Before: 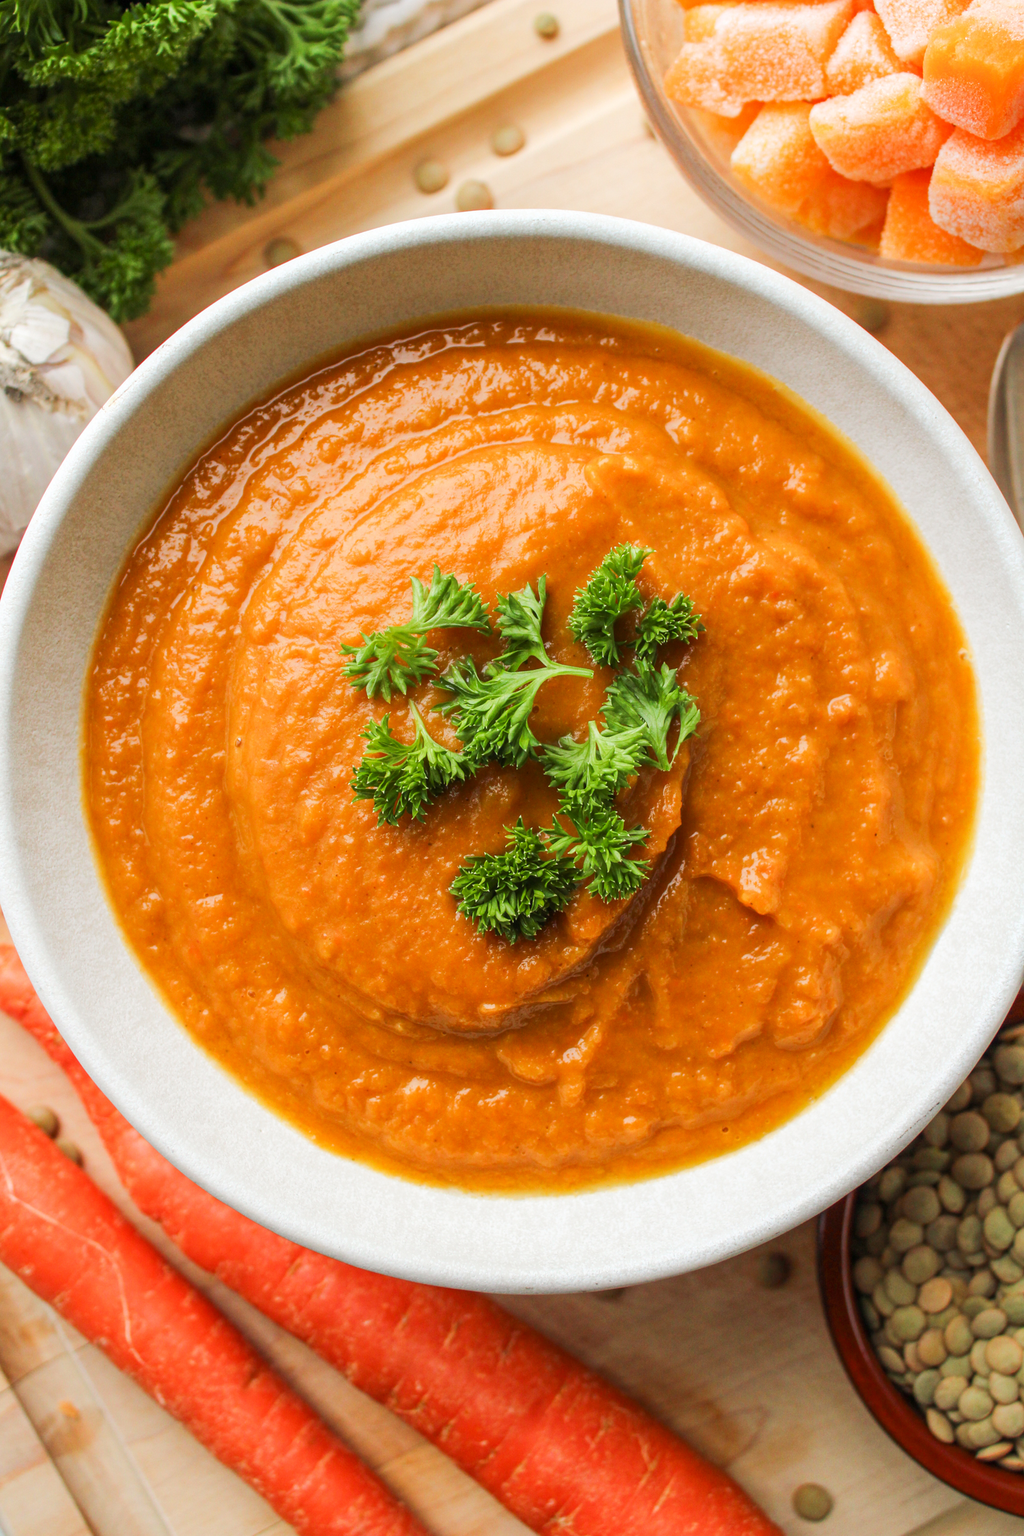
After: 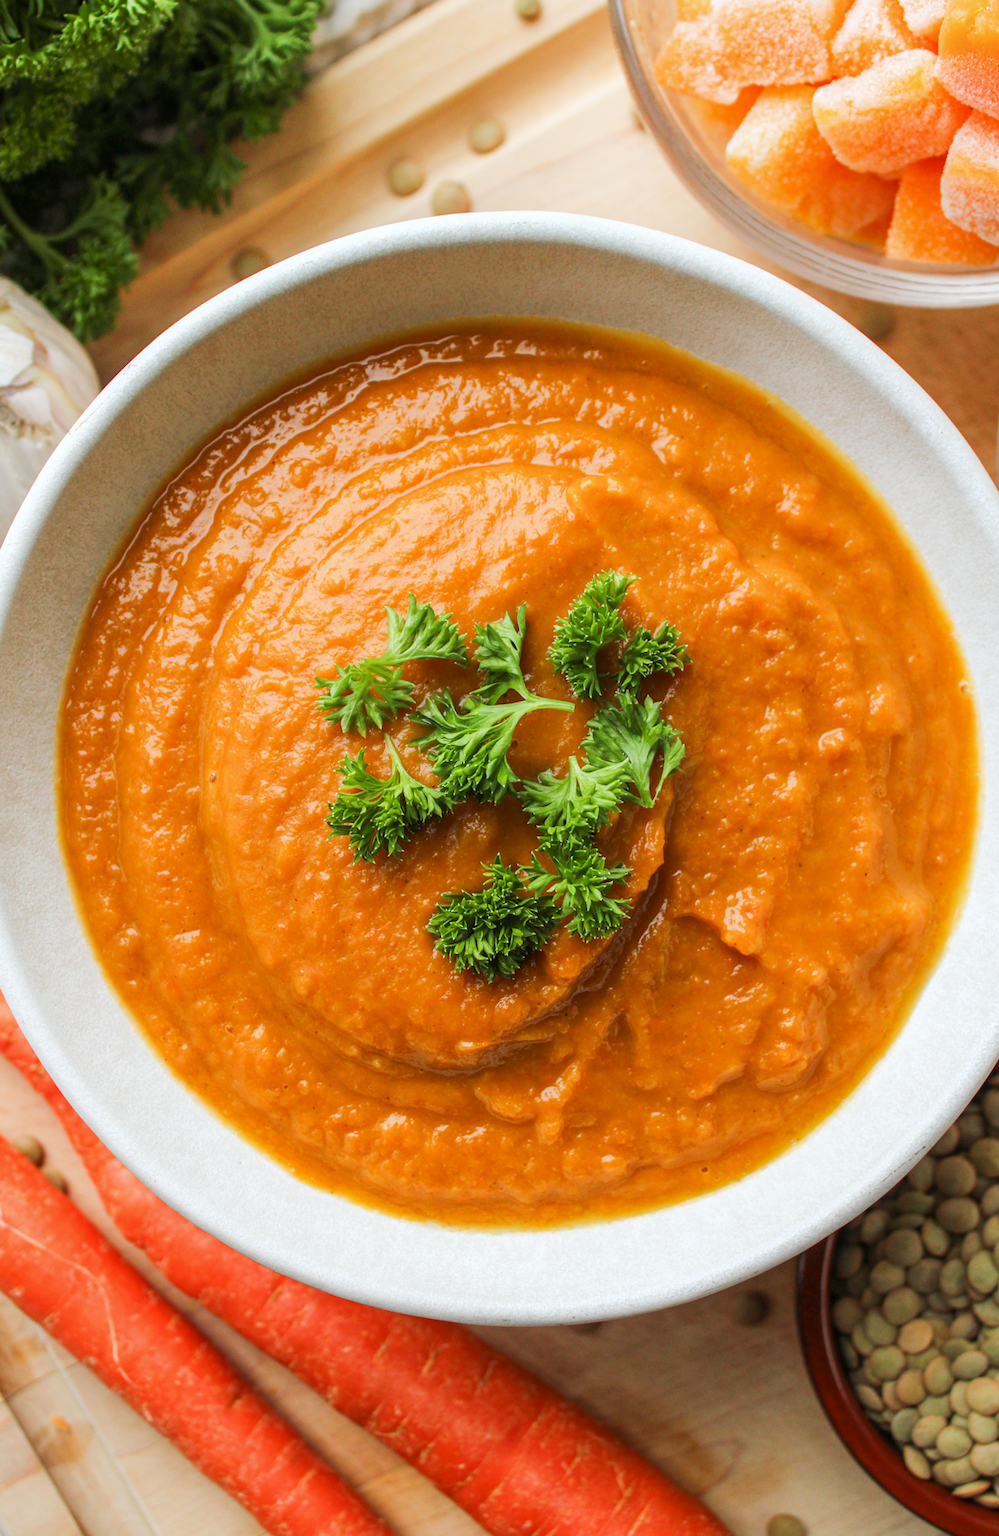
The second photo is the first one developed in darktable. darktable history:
white balance: red 0.982, blue 1.018
rotate and perspective: rotation 0.074°, lens shift (vertical) 0.096, lens shift (horizontal) -0.041, crop left 0.043, crop right 0.952, crop top 0.024, crop bottom 0.979
